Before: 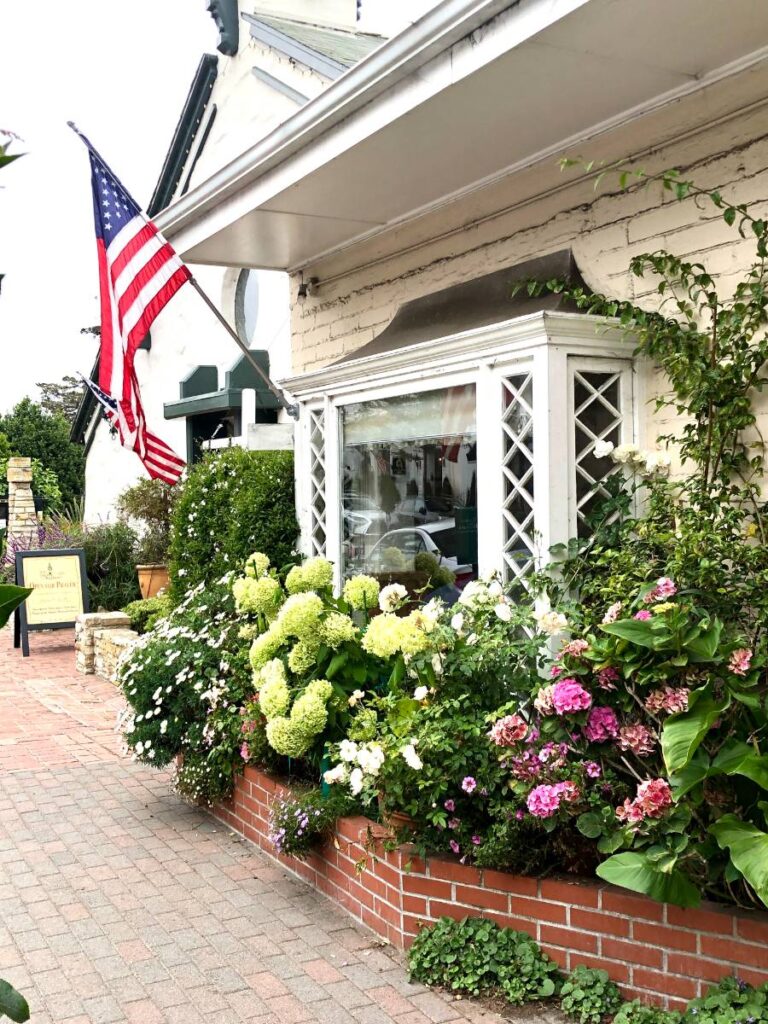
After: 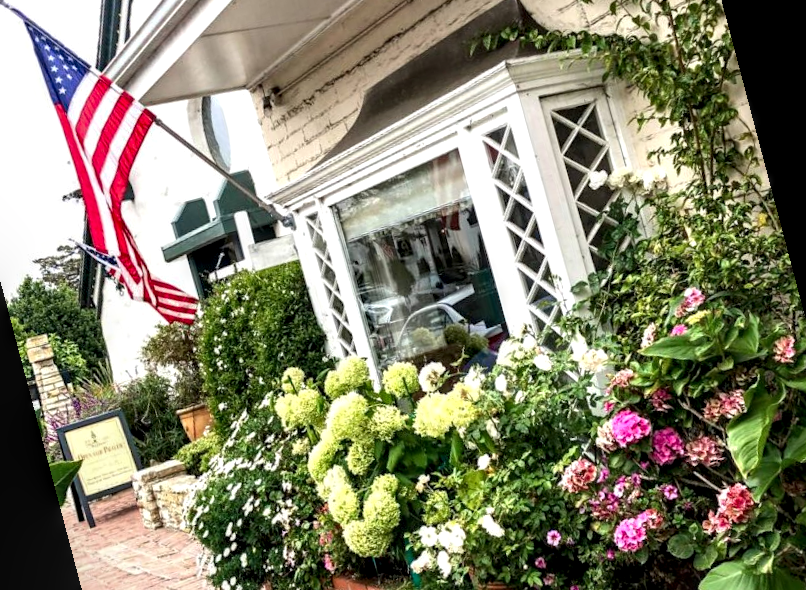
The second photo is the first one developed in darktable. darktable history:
local contrast: detail 150%
color zones: curves: ch1 [(0.25, 0.5) (0.747, 0.71)]
rotate and perspective: rotation -14.8°, crop left 0.1, crop right 0.903, crop top 0.25, crop bottom 0.748
